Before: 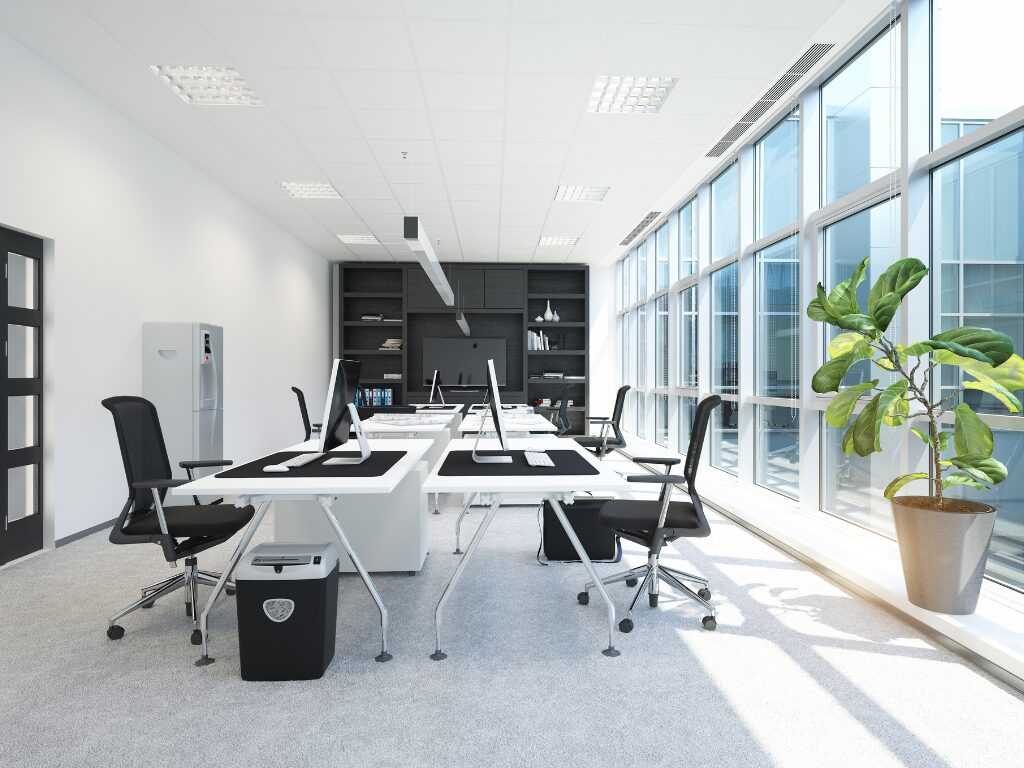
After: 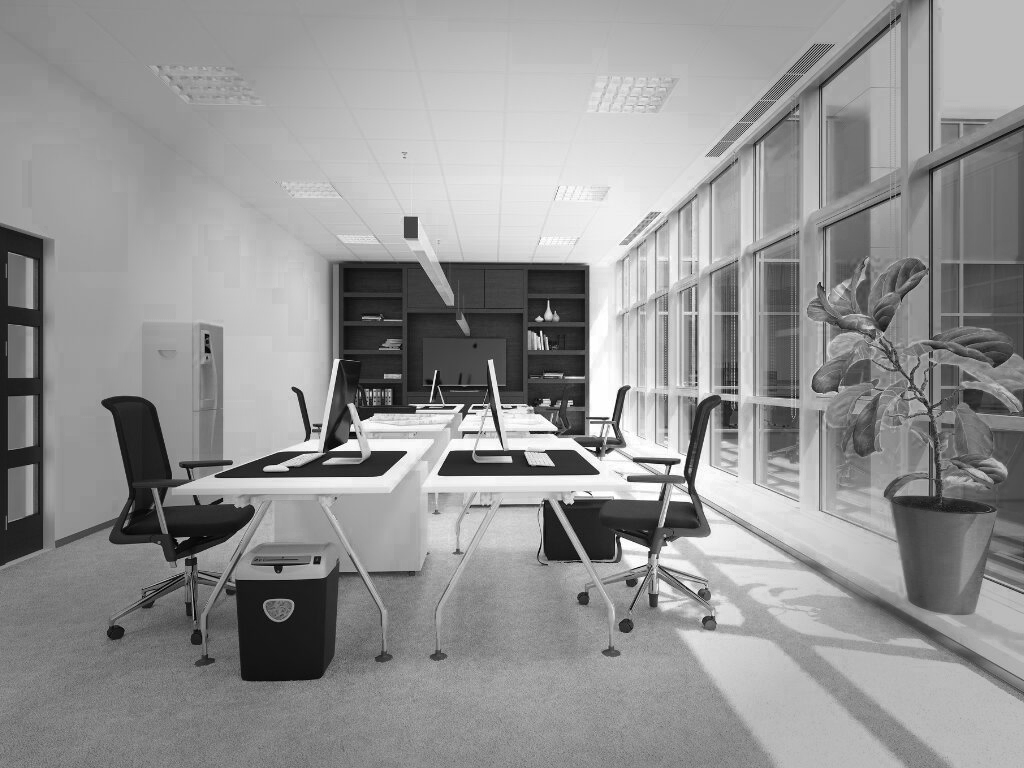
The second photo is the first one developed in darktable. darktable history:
color balance rgb: perceptual saturation grading › global saturation 25%, global vibrance 10%
vignetting: fall-off start 40%, fall-off radius 40%
color zones: curves: ch0 [(0.002, 0.429) (0.121, 0.212) (0.198, 0.113) (0.276, 0.344) (0.331, 0.541) (0.41, 0.56) (0.482, 0.289) (0.619, 0.227) (0.721, 0.18) (0.821, 0.435) (0.928, 0.555) (1, 0.587)]; ch1 [(0, 0) (0.143, 0) (0.286, 0) (0.429, 0) (0.571, 0) (0.714, 0) (0.857, 0)]
